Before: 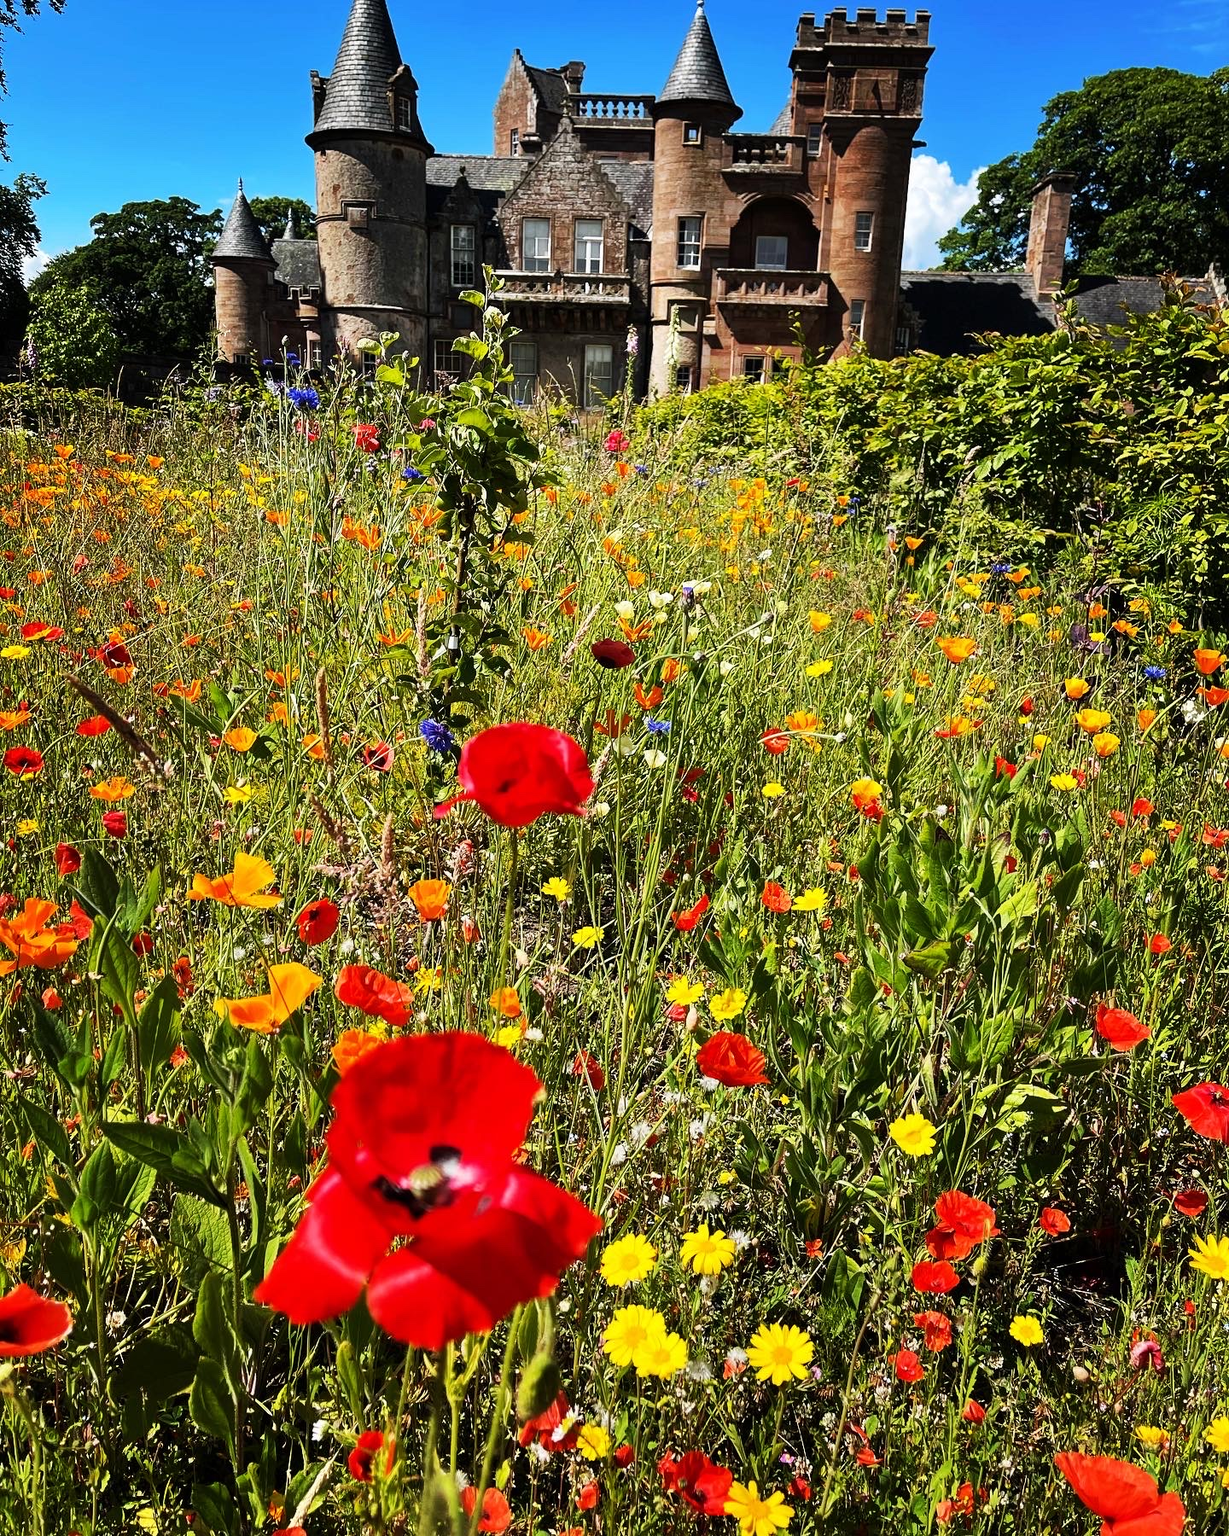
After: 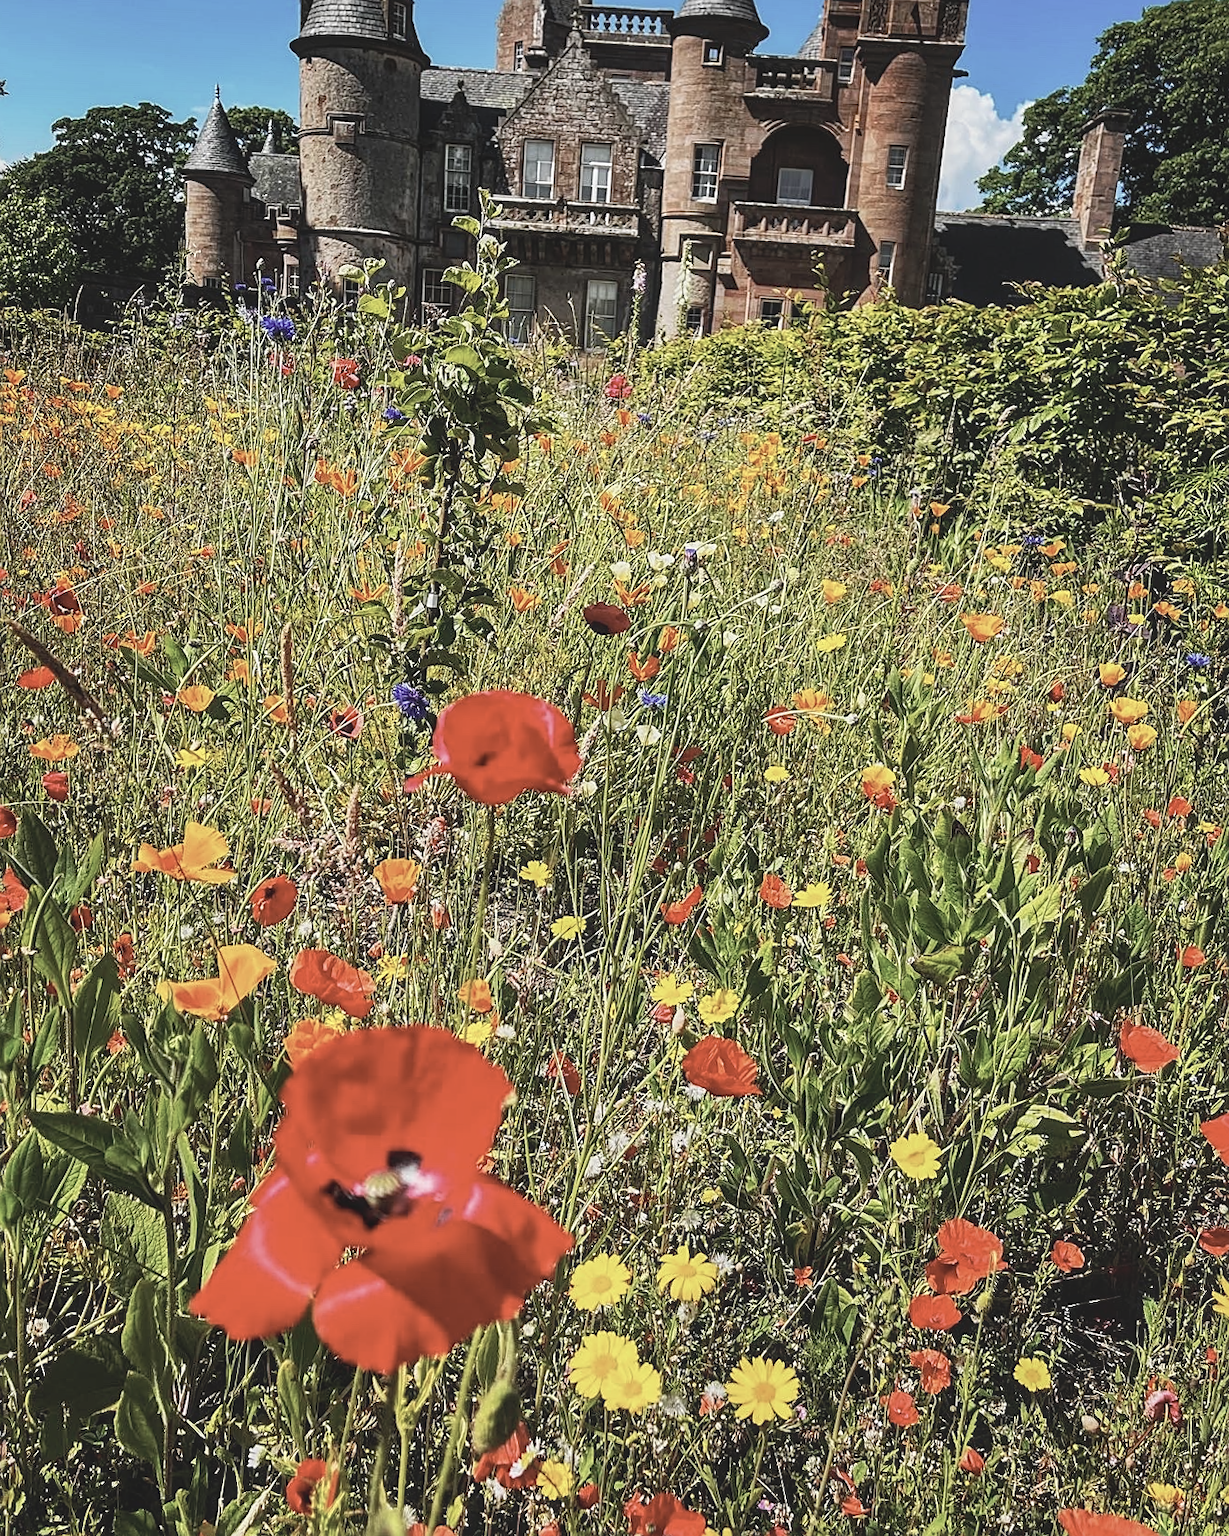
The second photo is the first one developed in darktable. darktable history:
contrast brightness saturation: contrast -0.261, saturation -0.43
sharpen: on, module defaults
exposure: exposure 0.237 EV, compensate highlight preservation false
local contrast: detail 130%
crop and rotate: angle -2.01°, left 3.14%, top 3.849%, right 1.353%, bottom 0.707%
